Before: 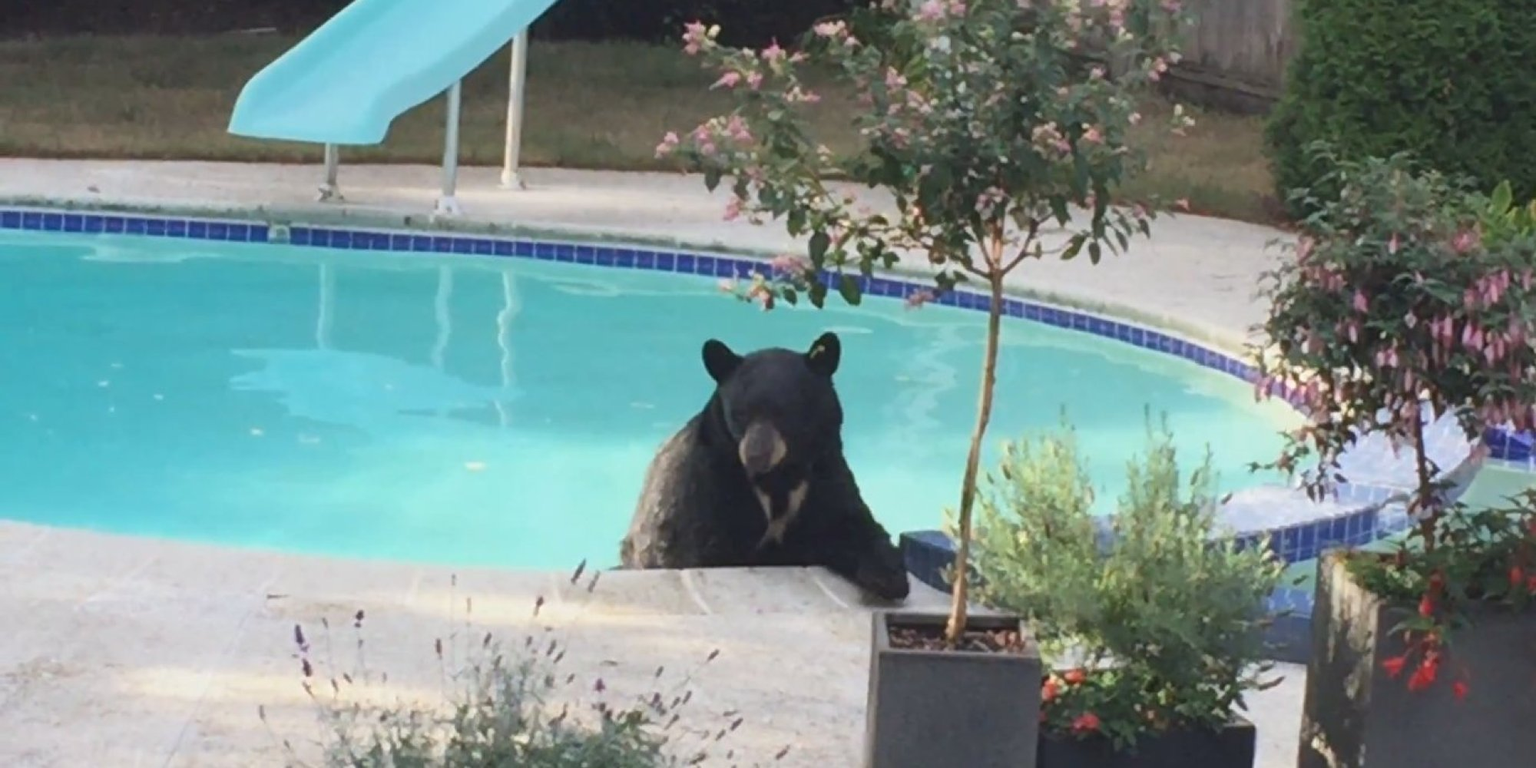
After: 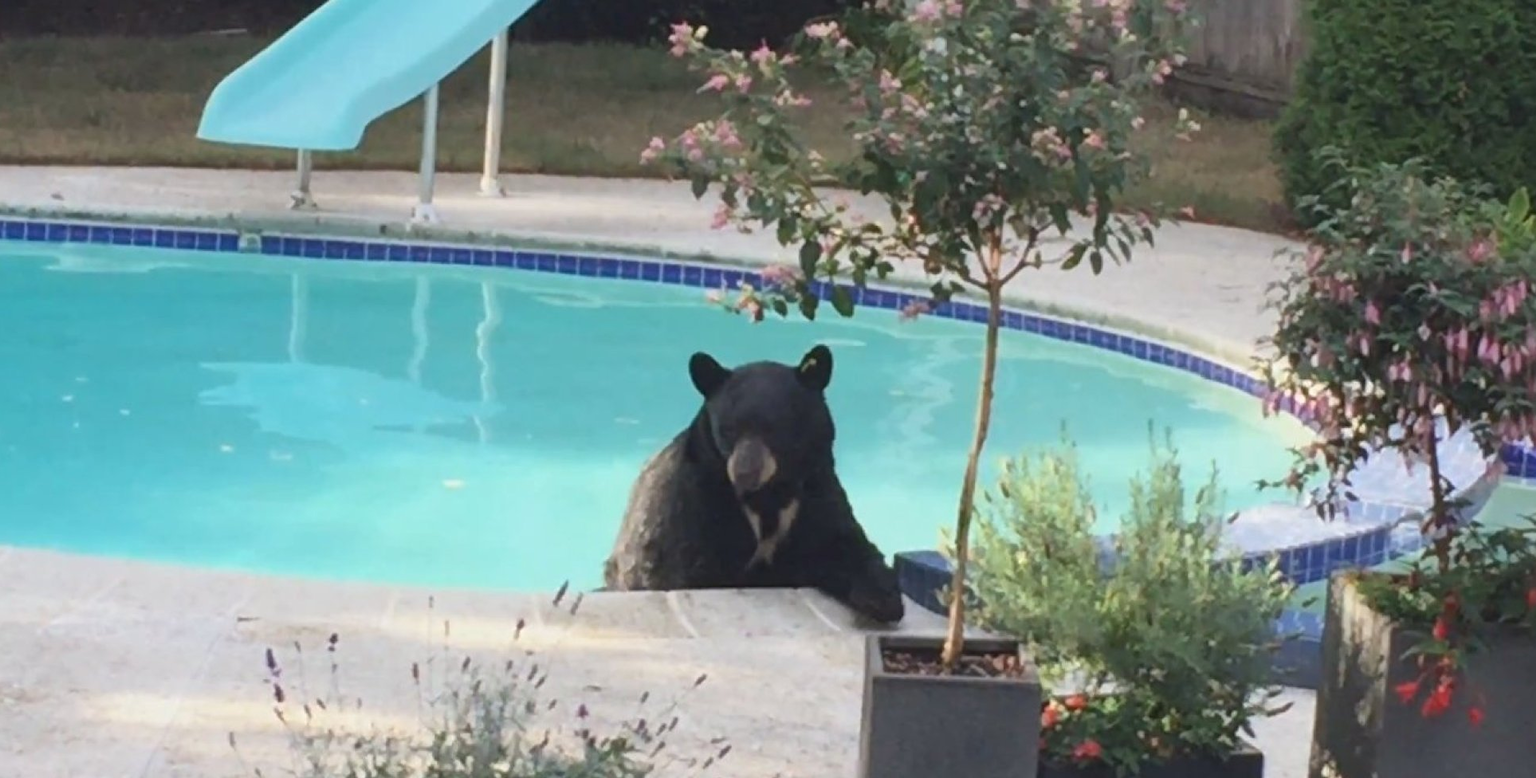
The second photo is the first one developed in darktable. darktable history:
crop and rotate: left 2.536%, right 1.107%, bottom 2.246%
local contrast: mode bilateral grid, contrast 15, coarseness 36, detail 105%, midtone range 0.2
